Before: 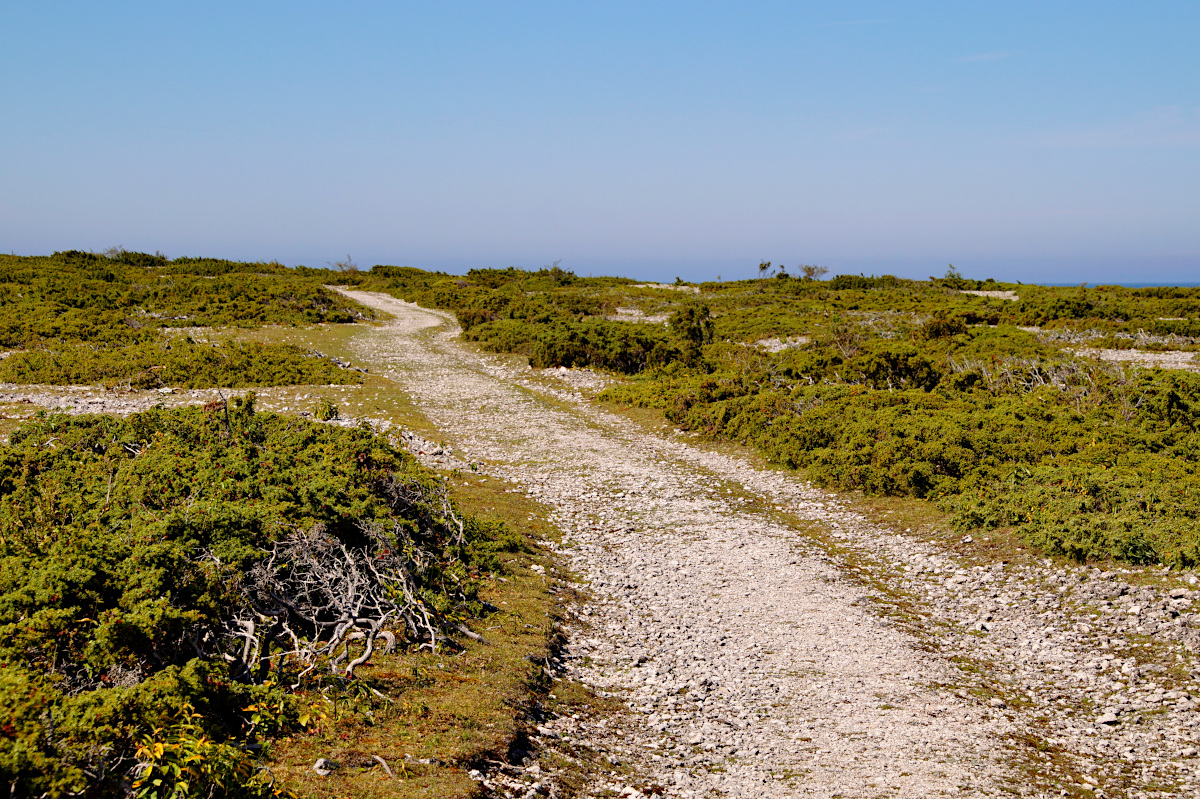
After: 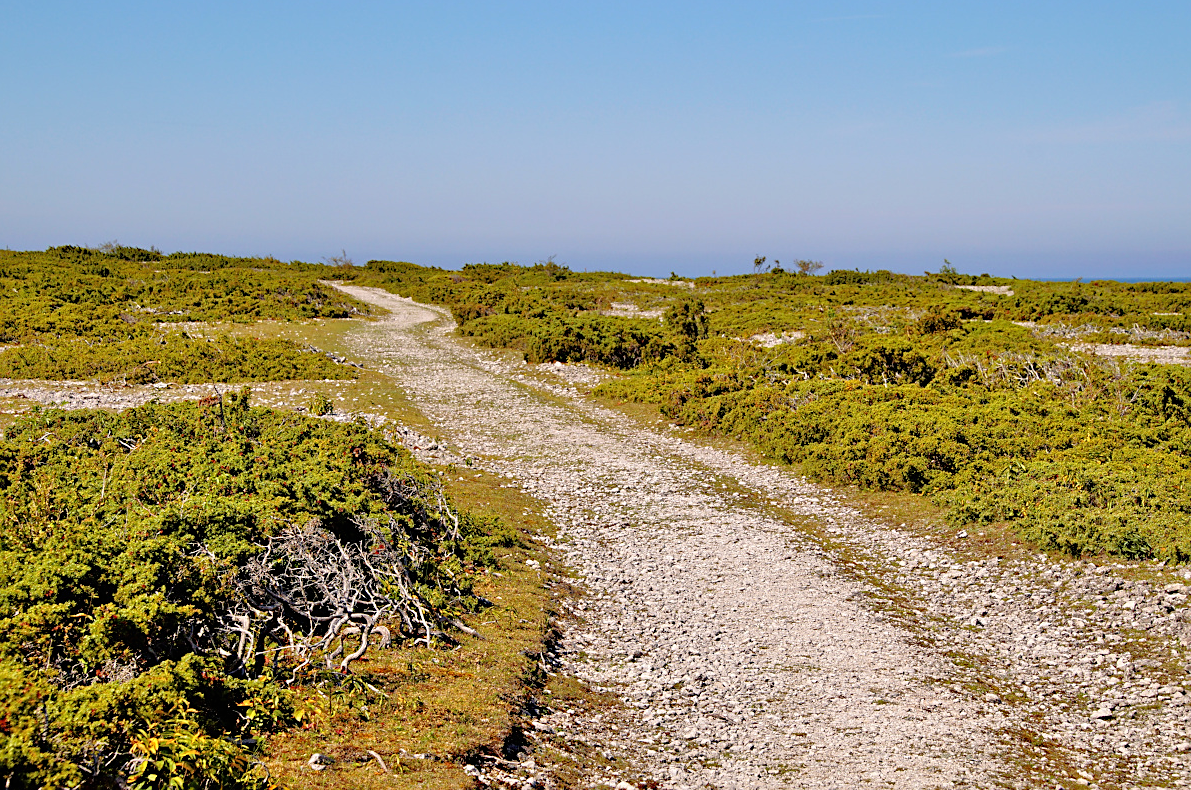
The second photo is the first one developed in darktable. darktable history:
crop: left 0.488%, top 0.671%, right 0.21%, bottom 0.381%
exposure: black level correction 0, exposure 0.301 EV, compensate exposure bias true, compensate highlight preservation false
sharpen: radius 1.858, amount 0.394, threshold 1.556
tone equalizer: -7 EV 0.163 EV, -6 EV 0.591 EV, -5 EV 1.18 EV, -4 EV 1.29 EV, -3 EV 1.17 EV, -2 EV 0.6 EV, -1 EV 0.153 EV
